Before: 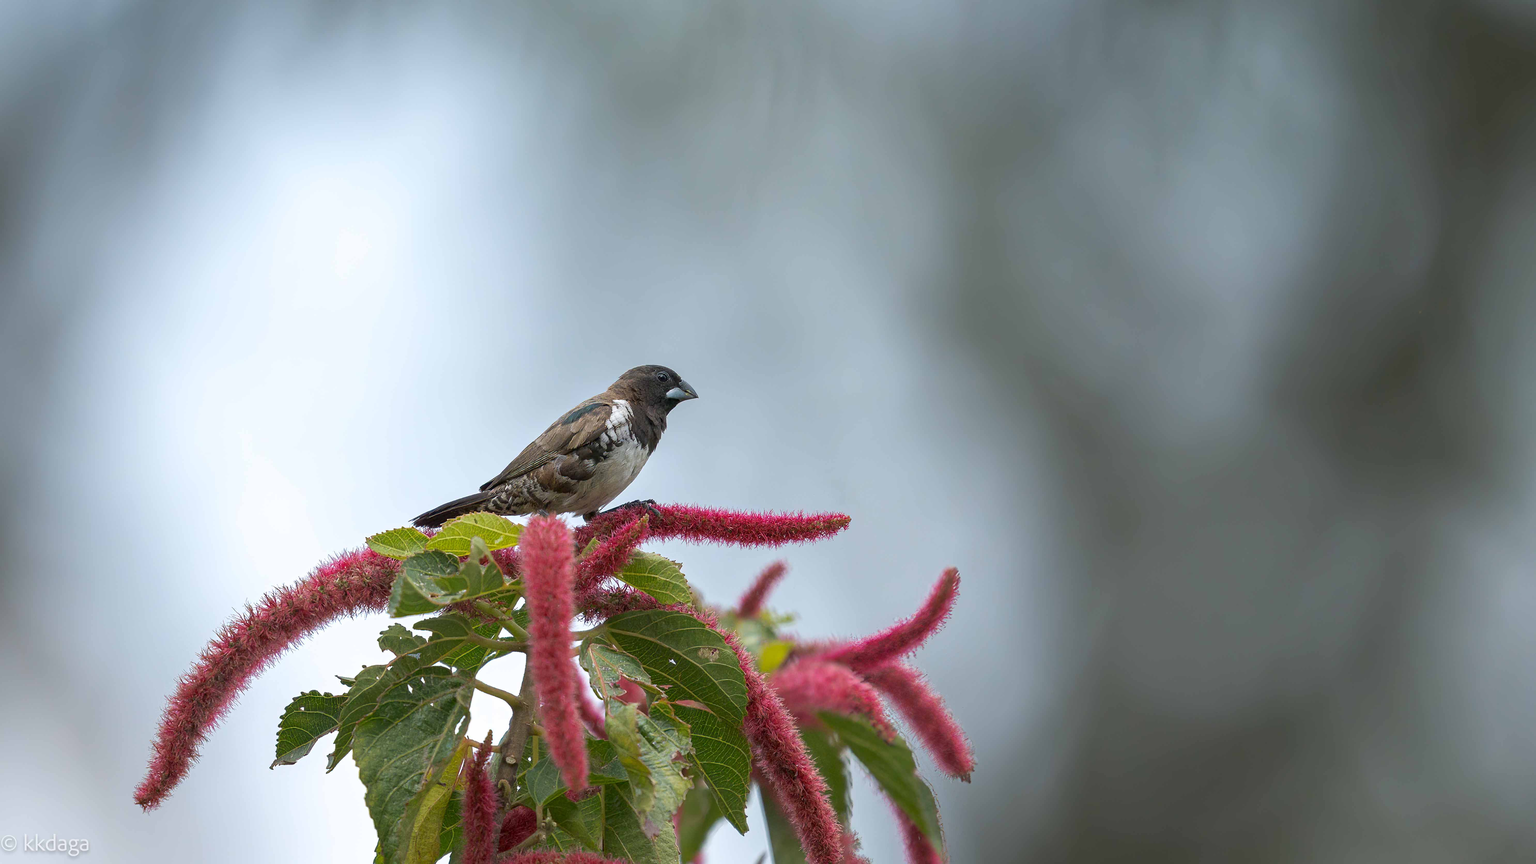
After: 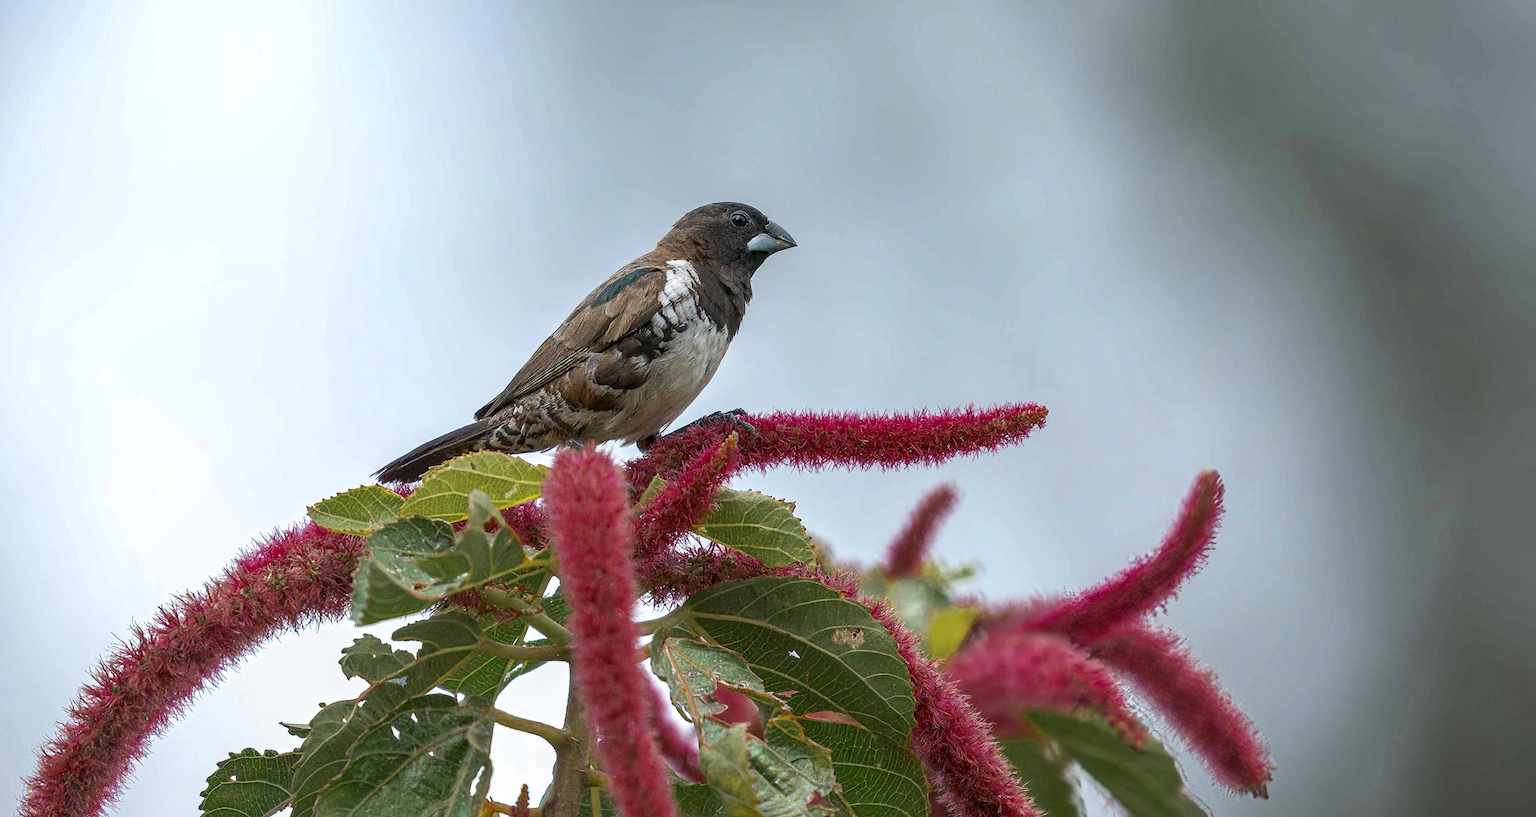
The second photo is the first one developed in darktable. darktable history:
local contrast: on, module defaults
crop: left 13.312%, top 31.28%, right 24.627%, bottom 15.582%
color zones: curves: ch0 [(0.11, 0.396) (0.195, 0.36) (0.25, 0.5) (0.303, 0.412) (0.357, 0.544) (0.75, 0.5) (0.967, 0.328)]; ch1 [(0, 0.468) (0.112, 0.512) (0.202, 0.6) (0.25, 0.5) (0.307, 0.352) (0.357, 0.544) (0.75, 0.5) (0.963, 0.524)]
rotate and perspective: rotation -5.2°, automatic cropping off
white balance: emerald 1
